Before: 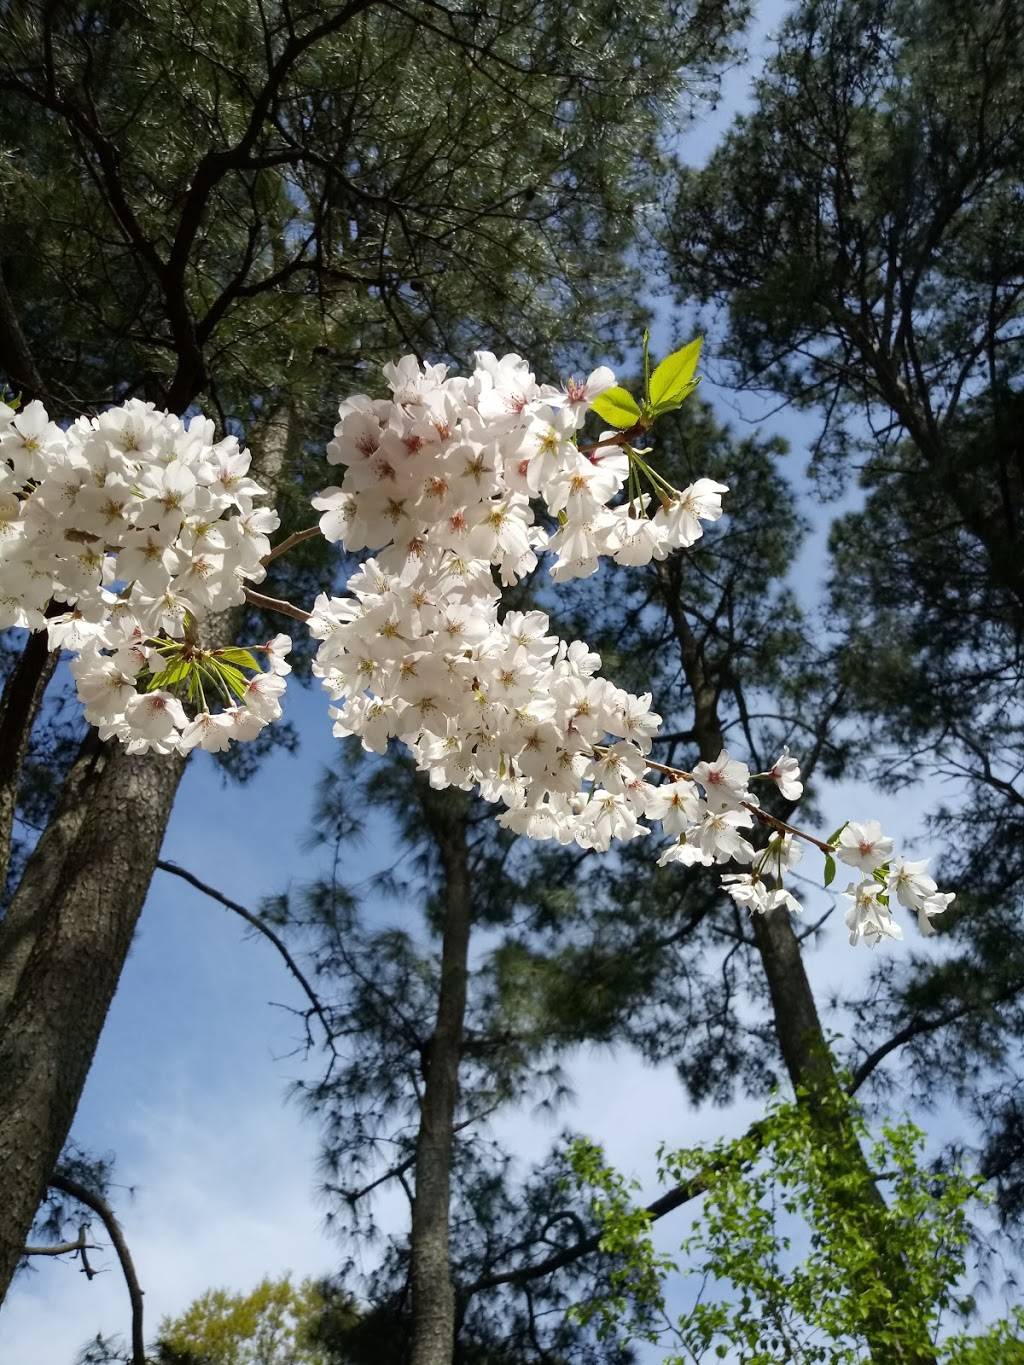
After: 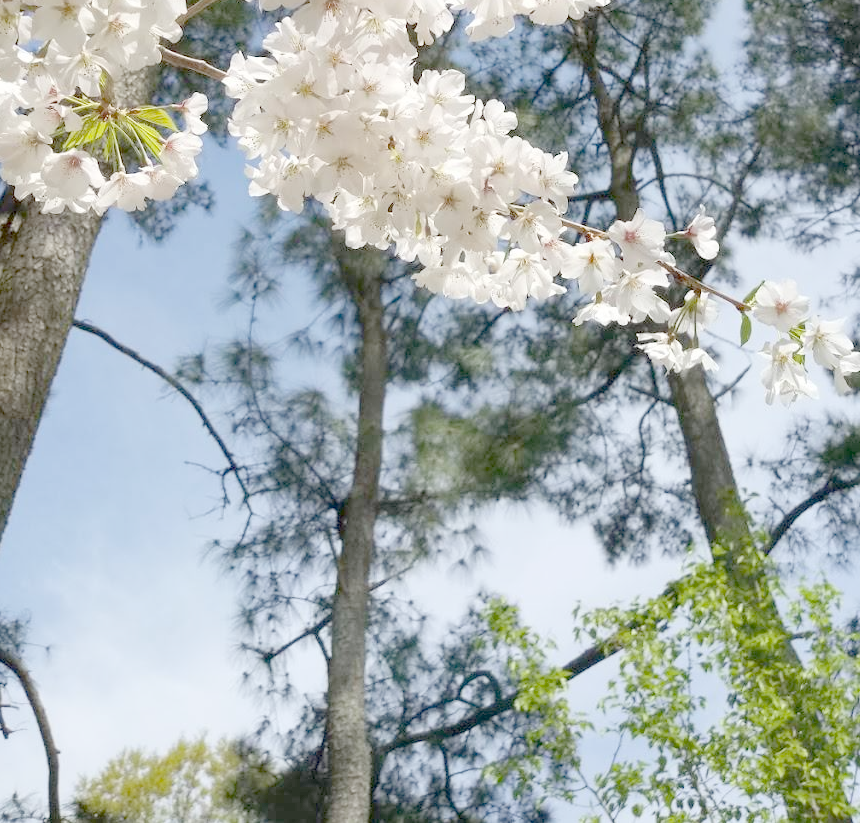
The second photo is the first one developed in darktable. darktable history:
crop: left 8.214%, top 39.657%, right 7.768%
